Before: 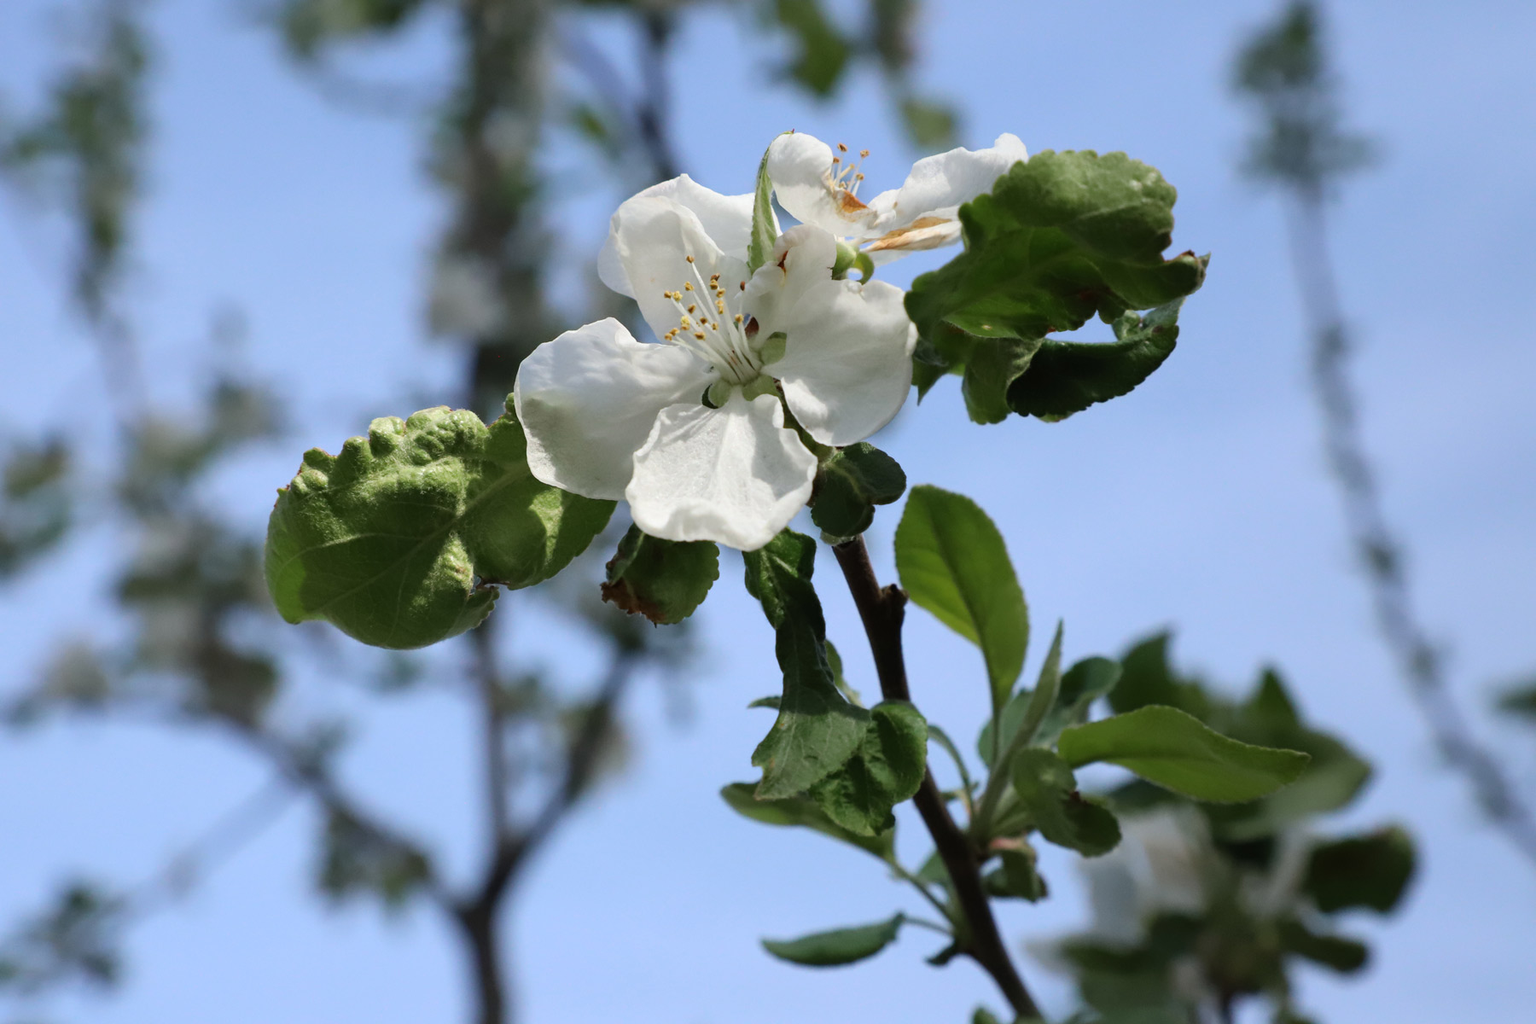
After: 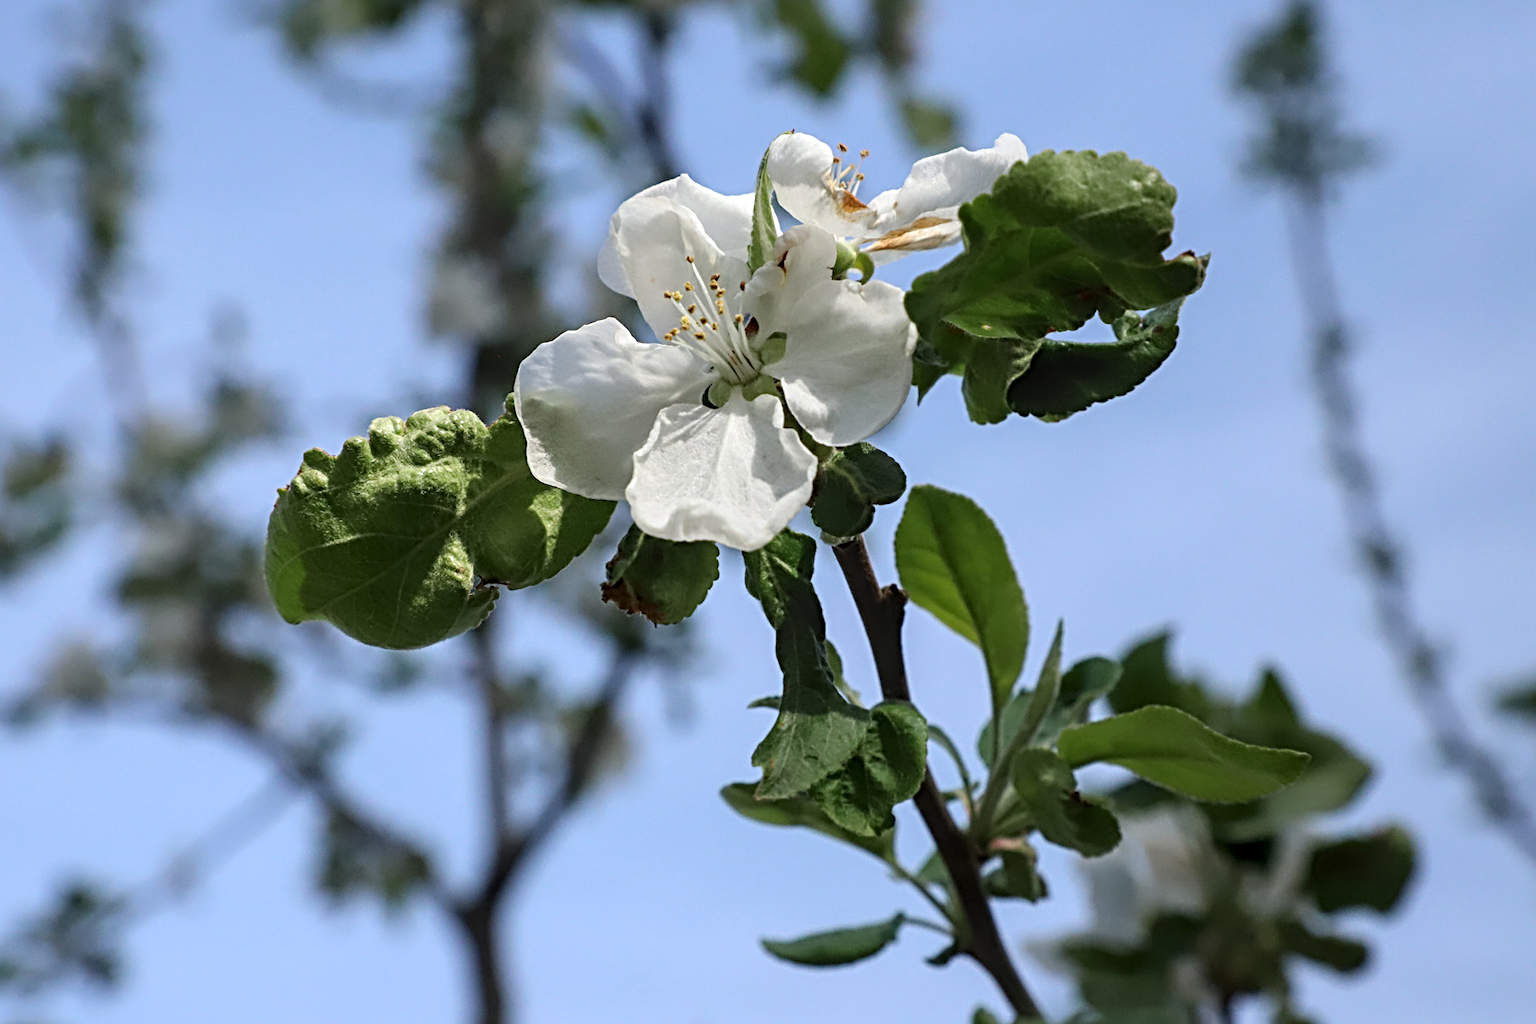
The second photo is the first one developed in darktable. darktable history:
sharpen: radius 3.993
local contrast: on, module defaults
